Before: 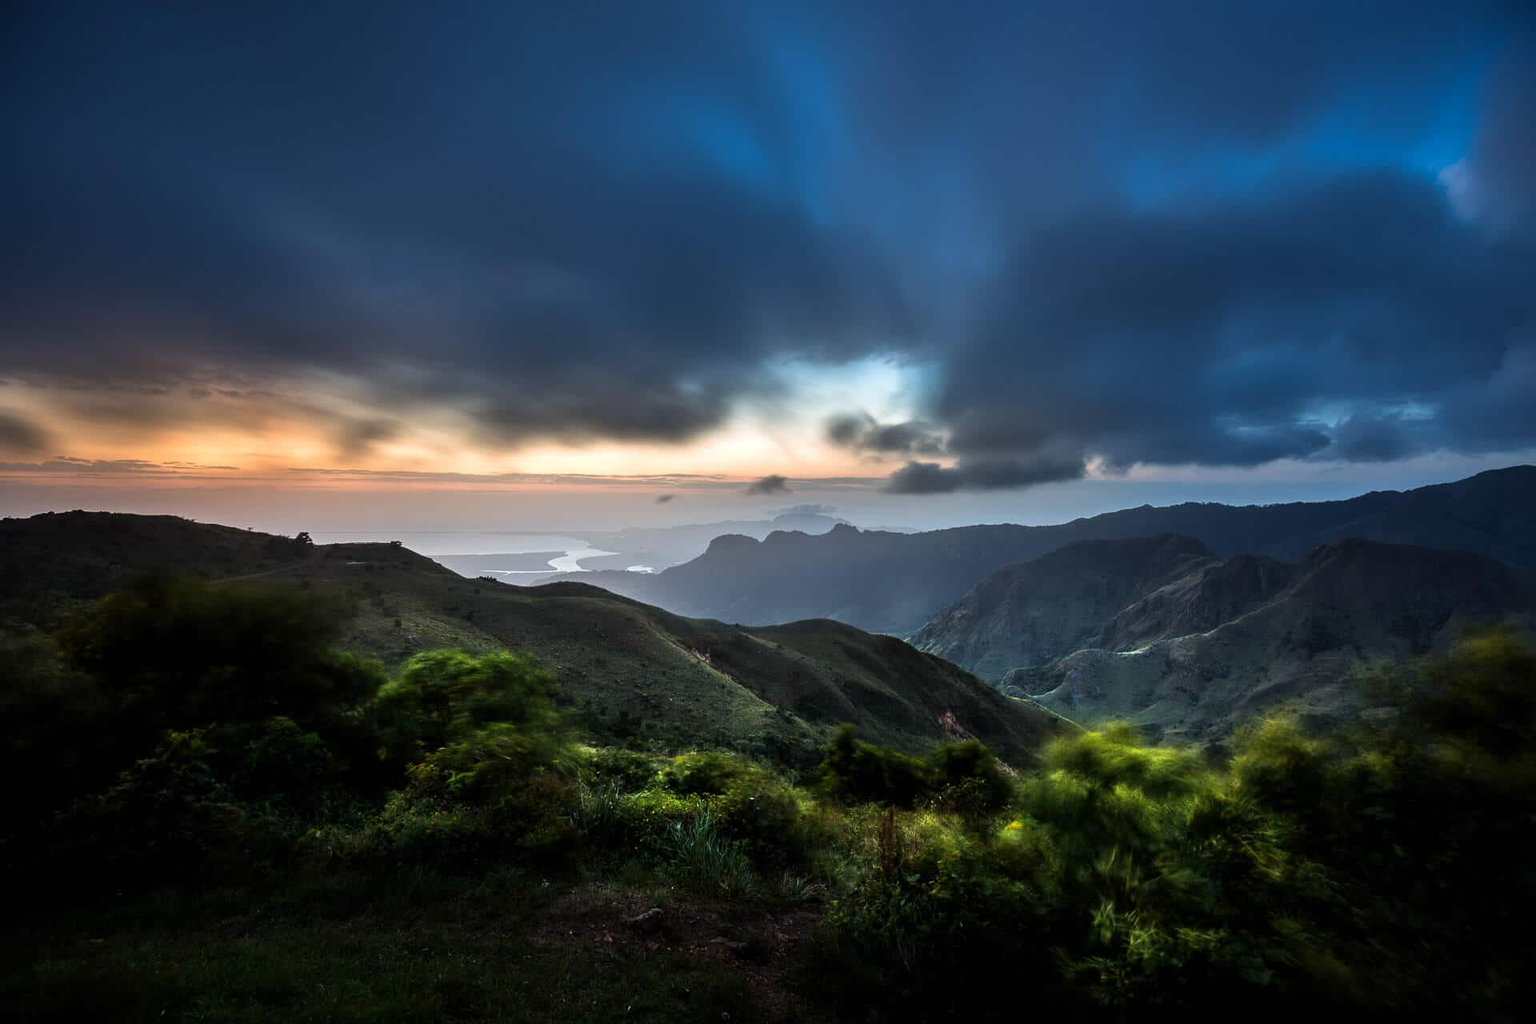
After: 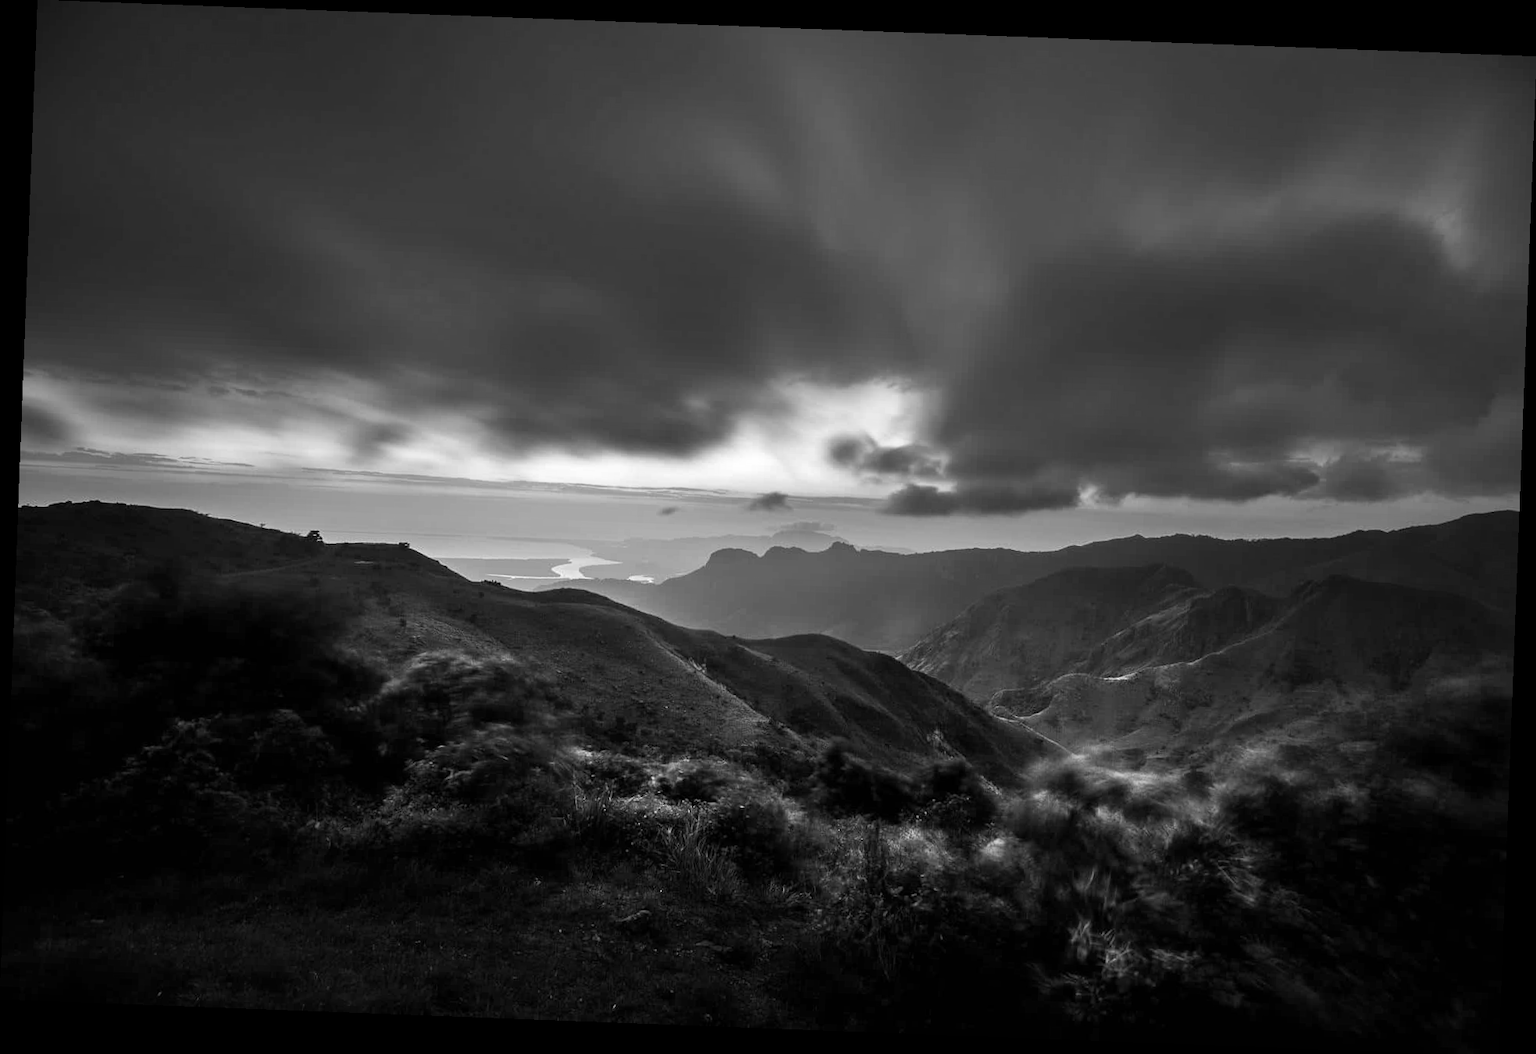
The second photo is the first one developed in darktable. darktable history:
monochrome: on, module defaults
rotate and perspective: rotation 2.17°, automatic cropping off
